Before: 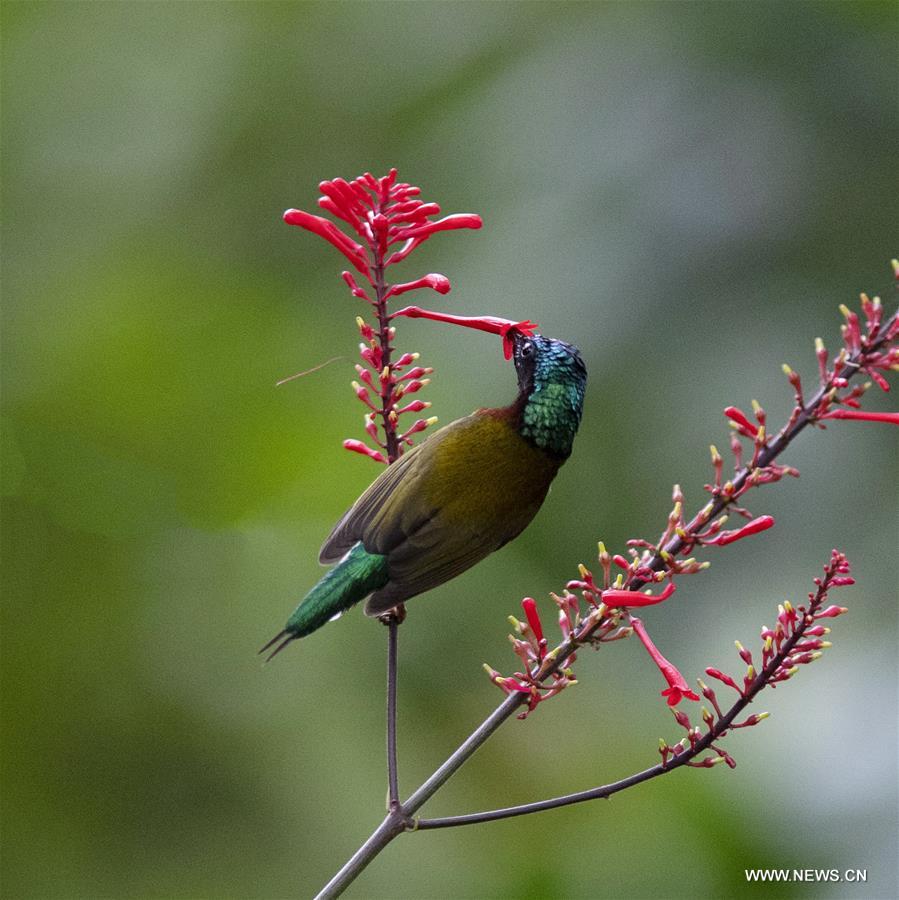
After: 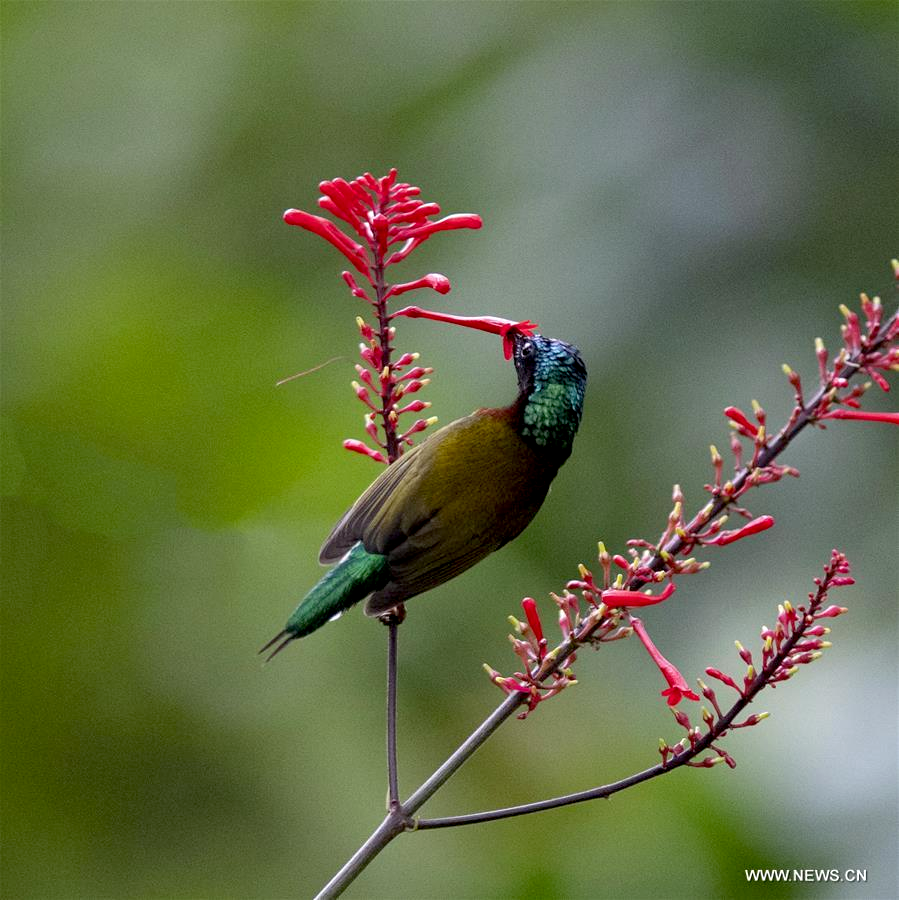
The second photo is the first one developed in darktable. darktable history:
exposure: black level correction 0.009, exposure 0.113 EV, compensate highlight preservation false
